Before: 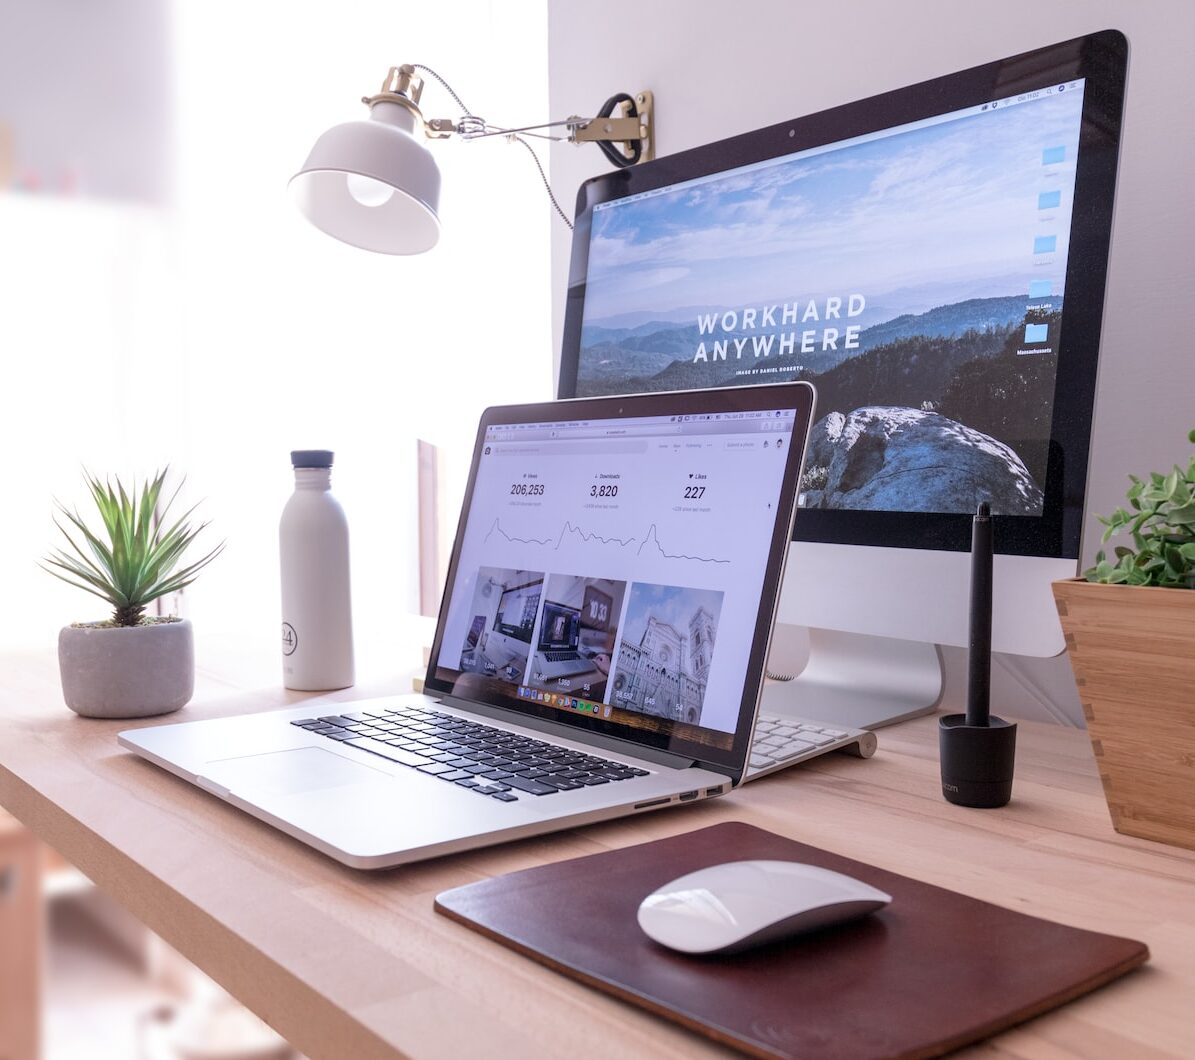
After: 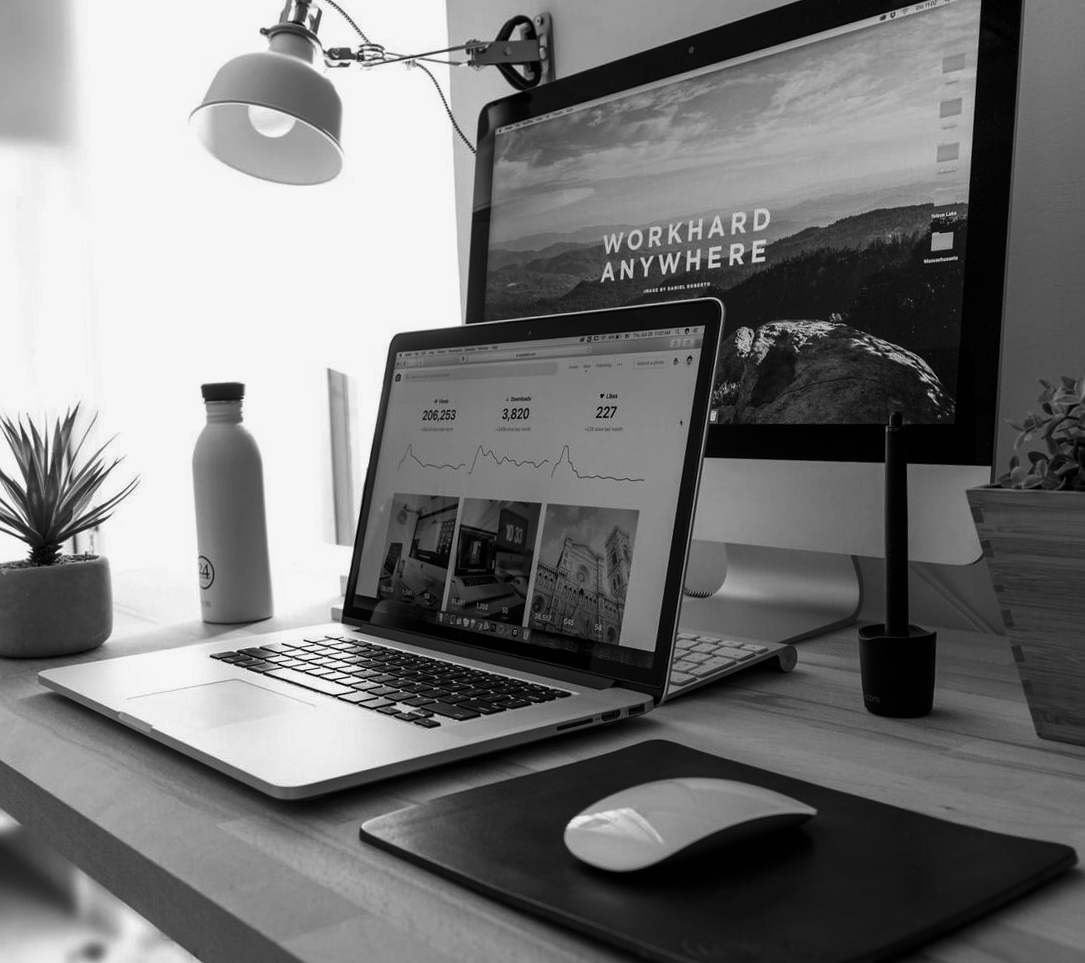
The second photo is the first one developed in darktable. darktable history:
contrast brightness saturation: contrast -0.03, brightness -0.59, saturation -1
crop and rotate: angle 1.96°, left 5.673%, top 5.673%
